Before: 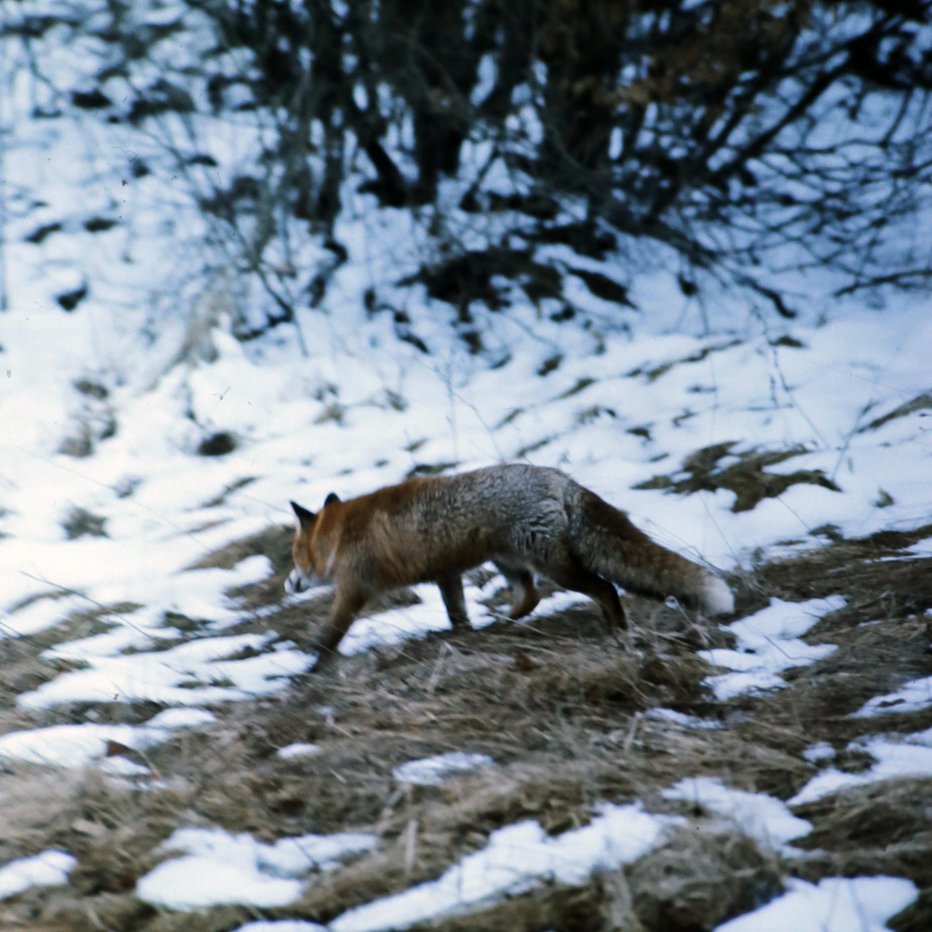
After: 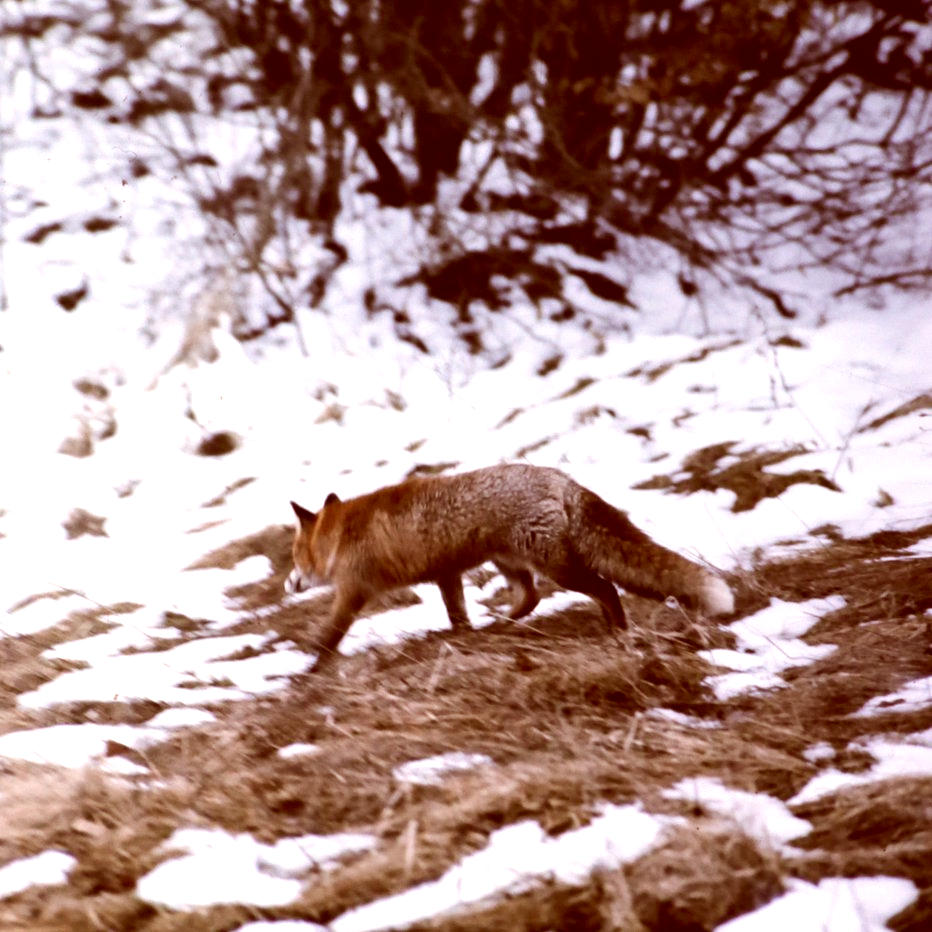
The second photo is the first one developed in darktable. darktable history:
exposure: exposure 0.722 EV, compensate highlight preservation false
color correction: highlights a* 9.03, highlights b* 8.71, shadows a* 40, shadows b* 40, saturation 0.8
